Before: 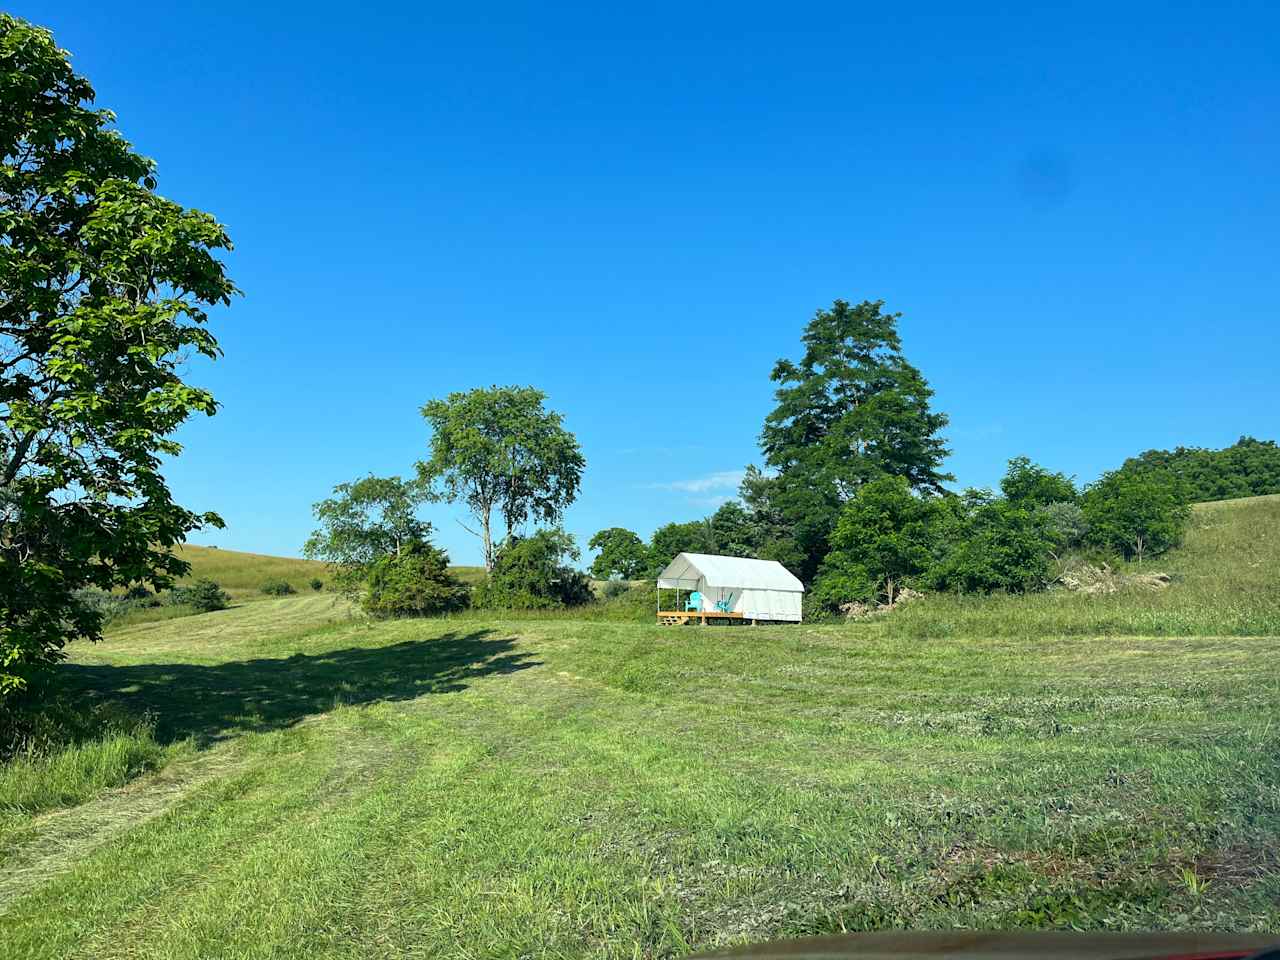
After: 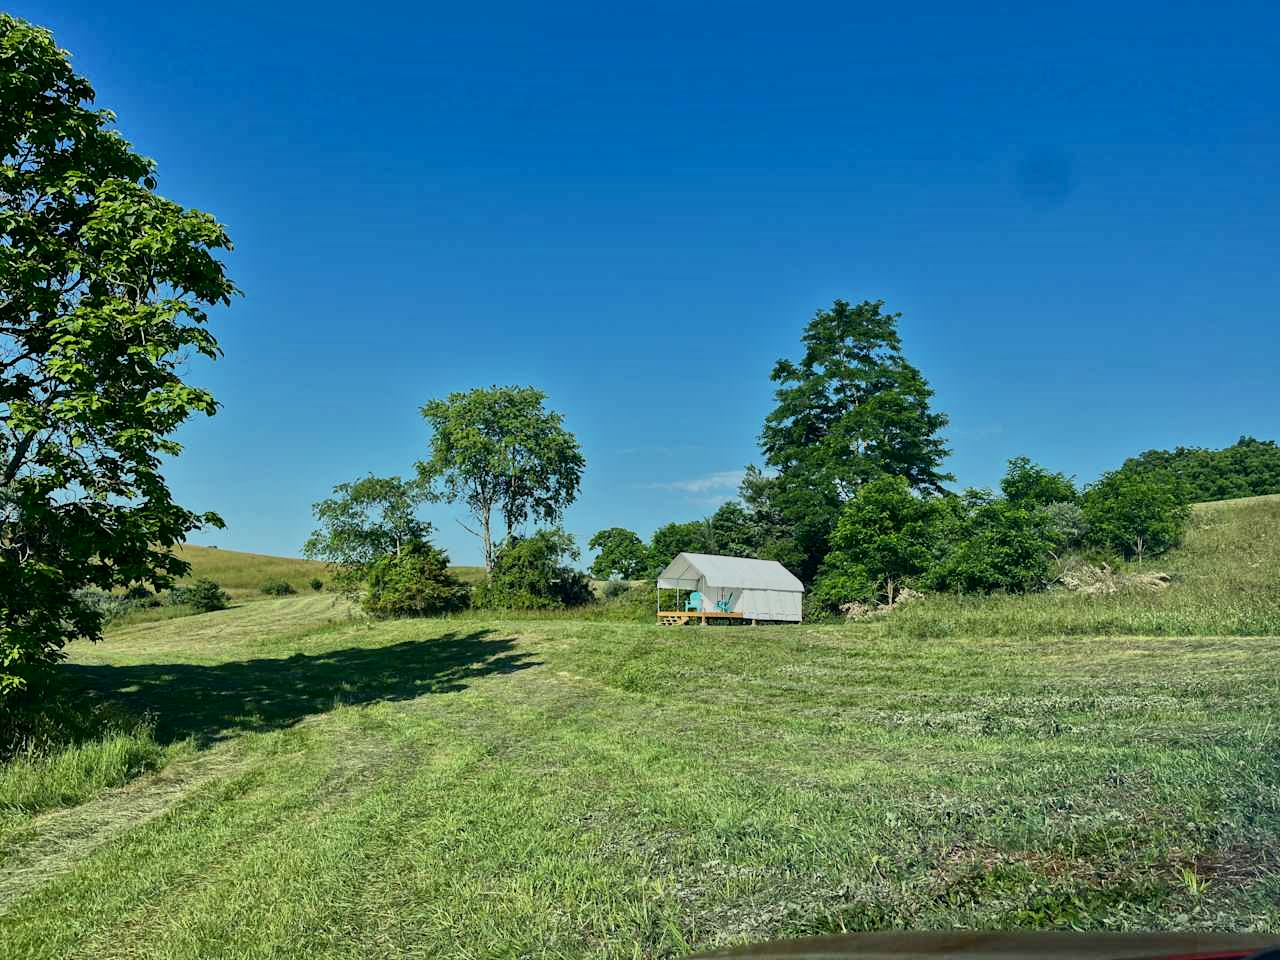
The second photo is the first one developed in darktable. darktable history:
tone equalizer: -8 EV -0.002 EV, -7 EV 0.005 EV, -6 EV -0.008 EV, -5 EV 0.007 EV, -4 EV -0.042 EV, -3 EV -0.233 EV, -2 EV -0.662 EV, -1 EV -0.983 EV, +0 EV -0.969 EV, smoothing diameter 2%, edges refinement/feathering 20, mask exposure compensation -1.57 EV, filter diffusion 5
contrast brightness saturation: contrast 0.22
shadows and highlights: radius 108.52, shadows 44.07, highlights -67.8, low approximation 0.01, soften with gaussian
